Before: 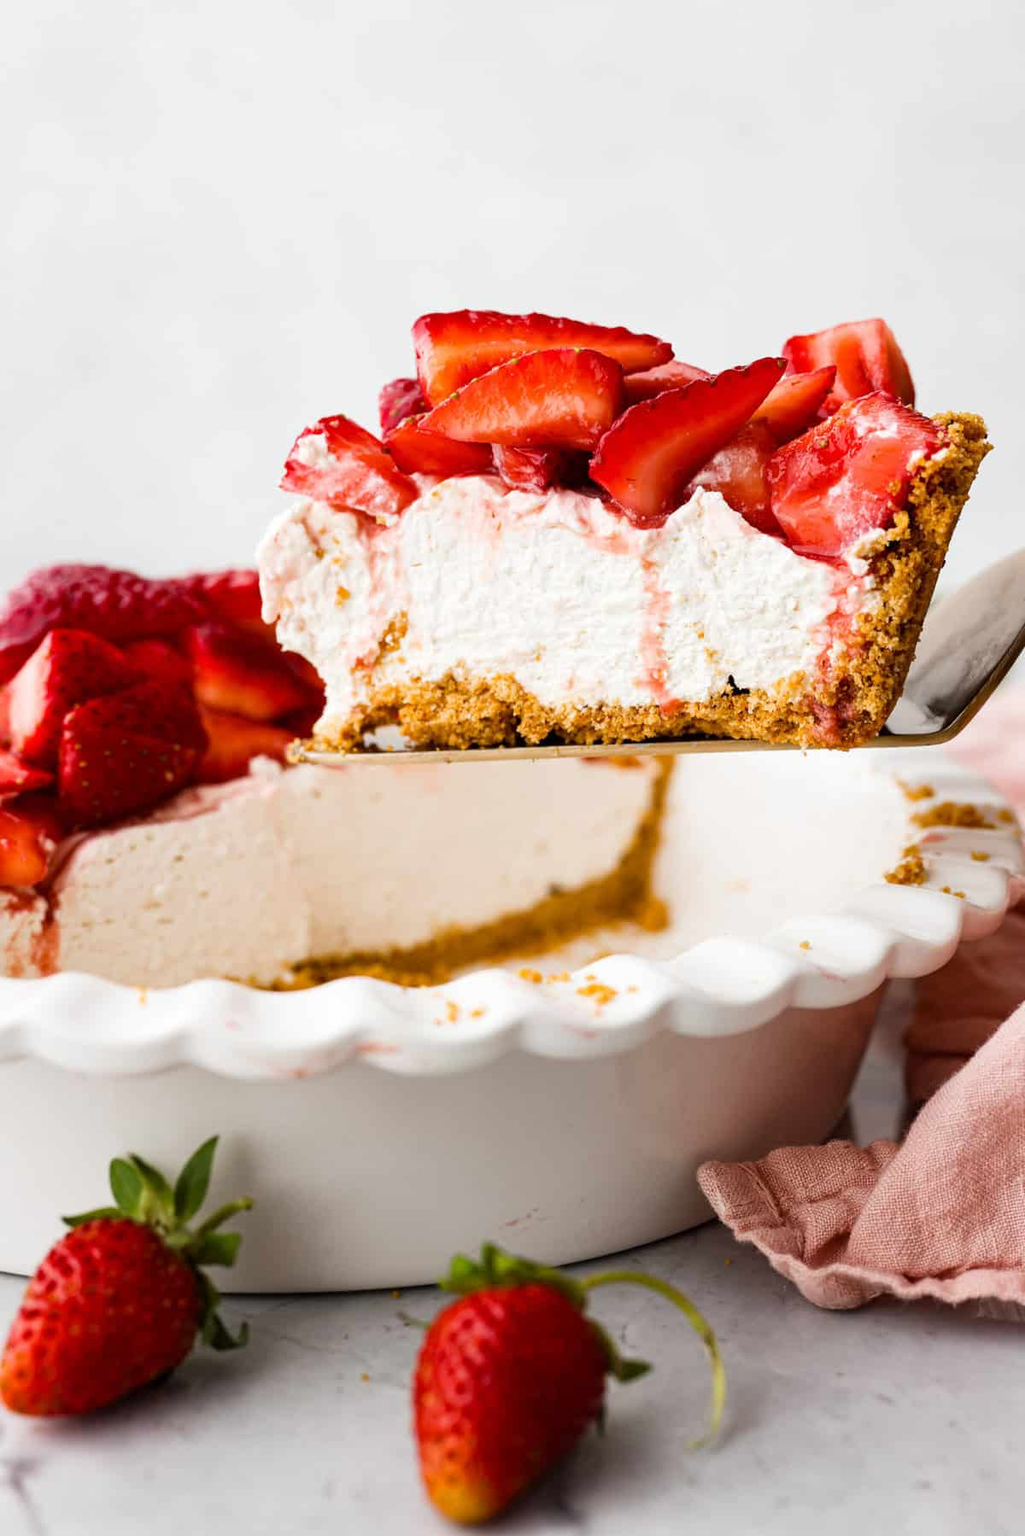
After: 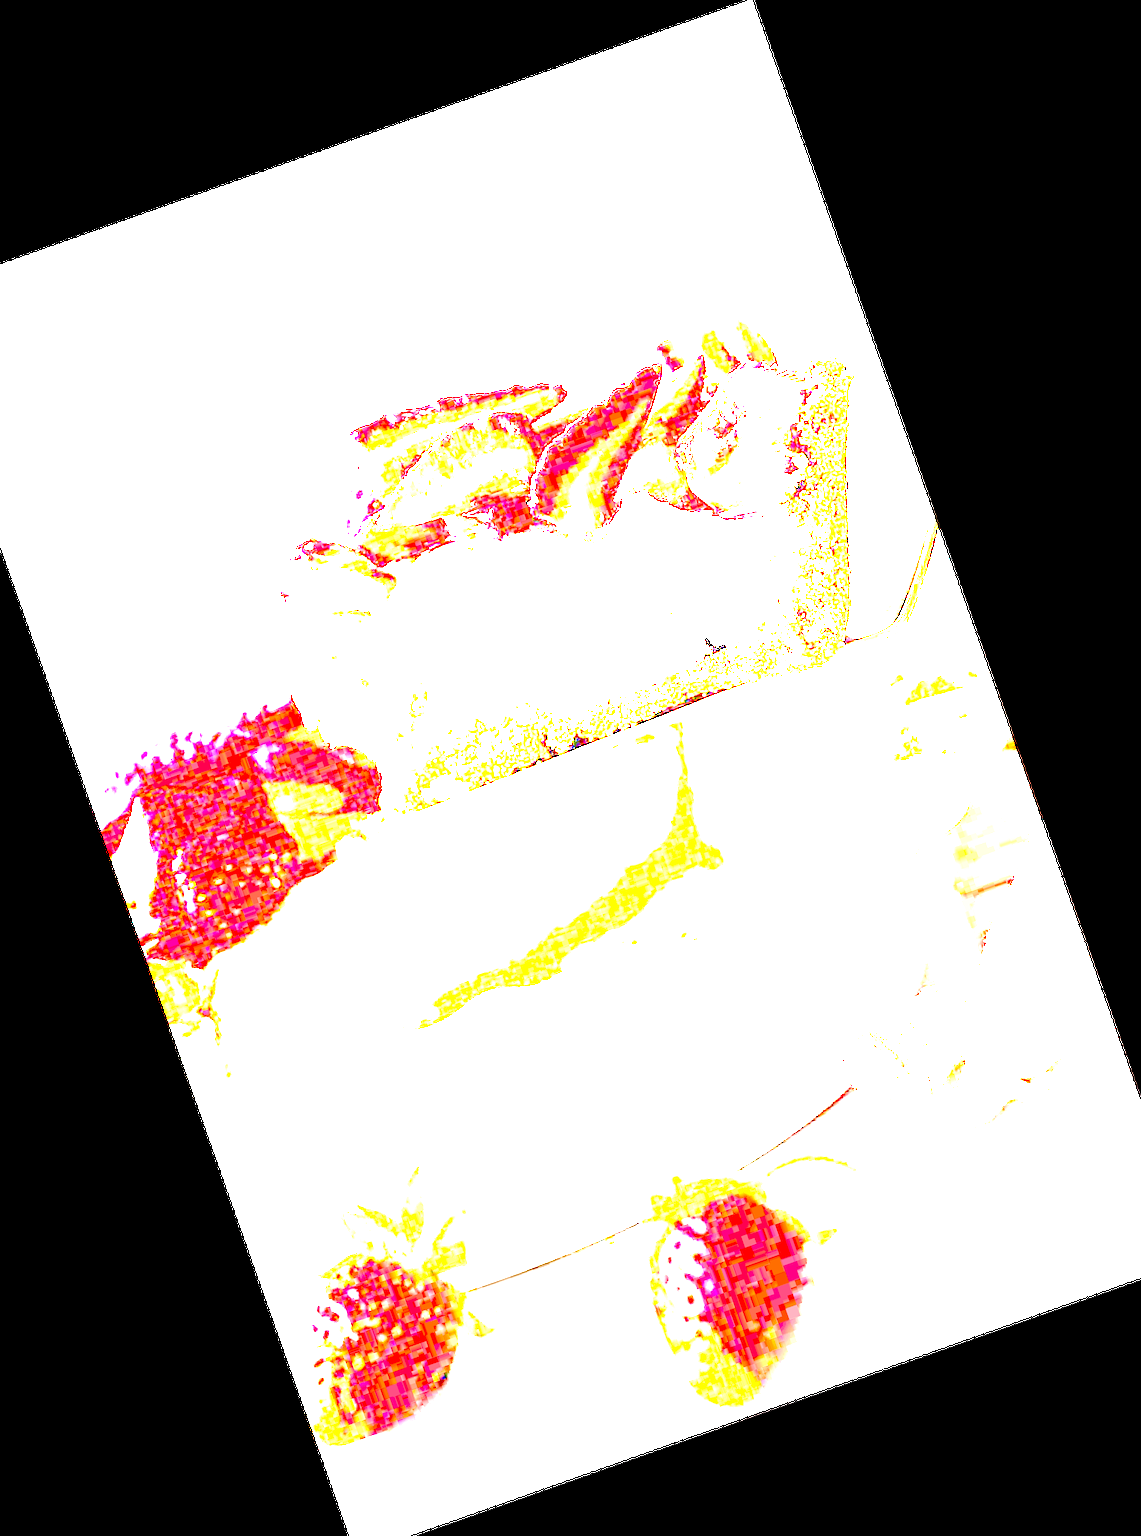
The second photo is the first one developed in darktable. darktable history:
exposure: exposure 8 EV, compensate highlight preservation false
crop and rotate: angle 19.43°, left 6.812%, right 4.125%, bottom 1.087%
